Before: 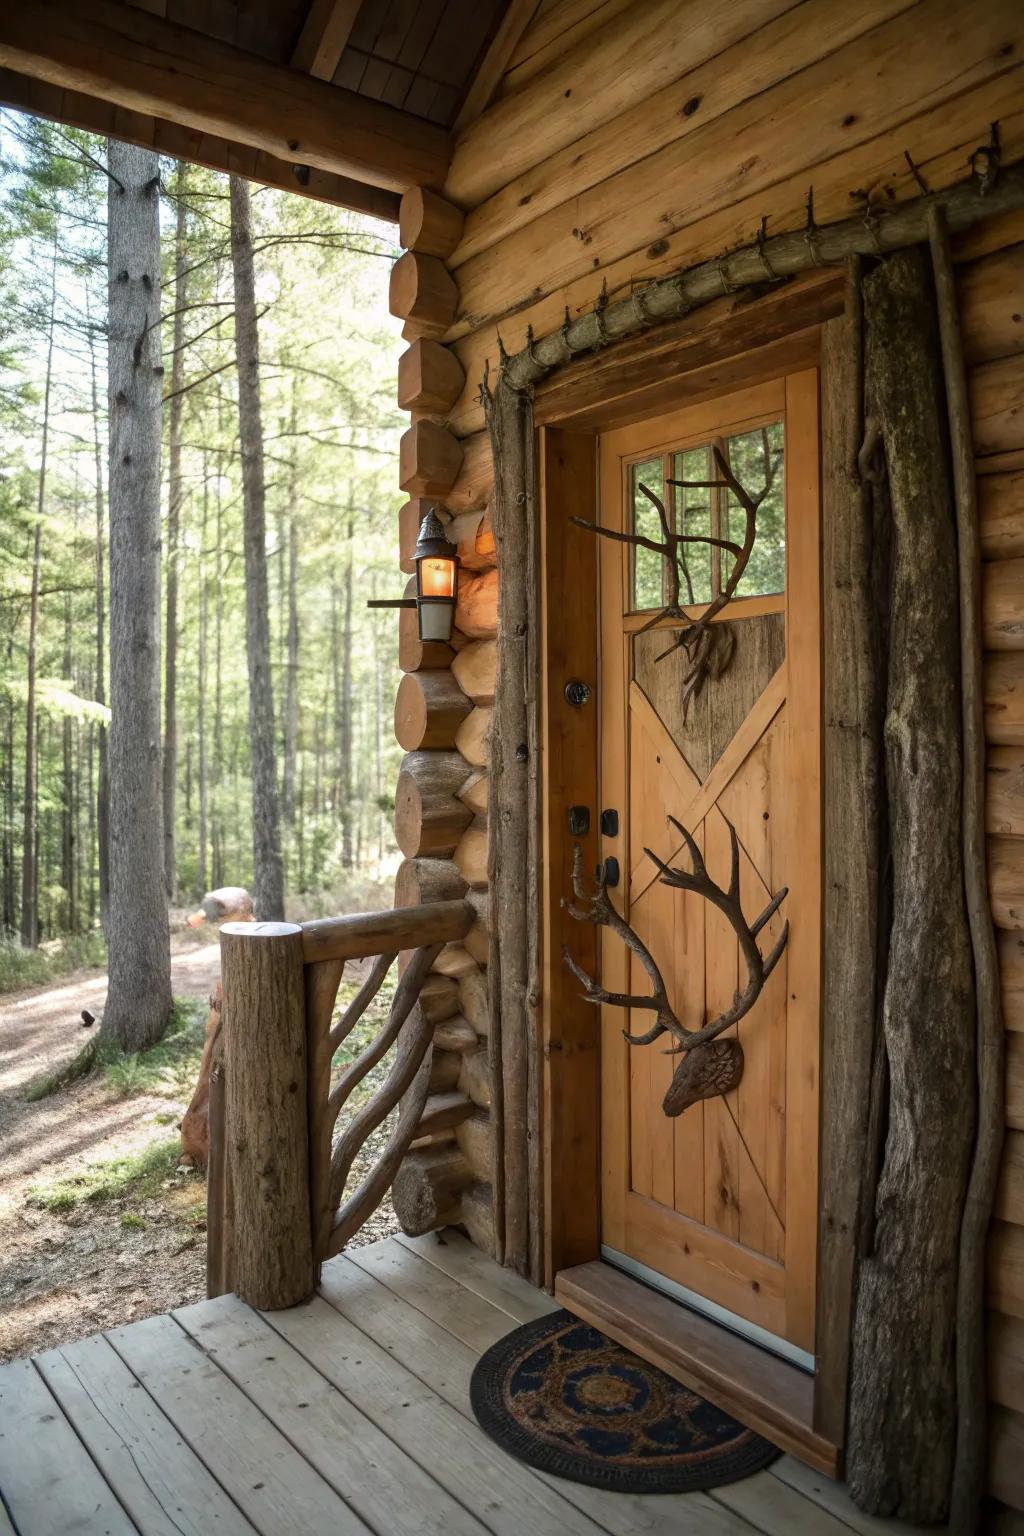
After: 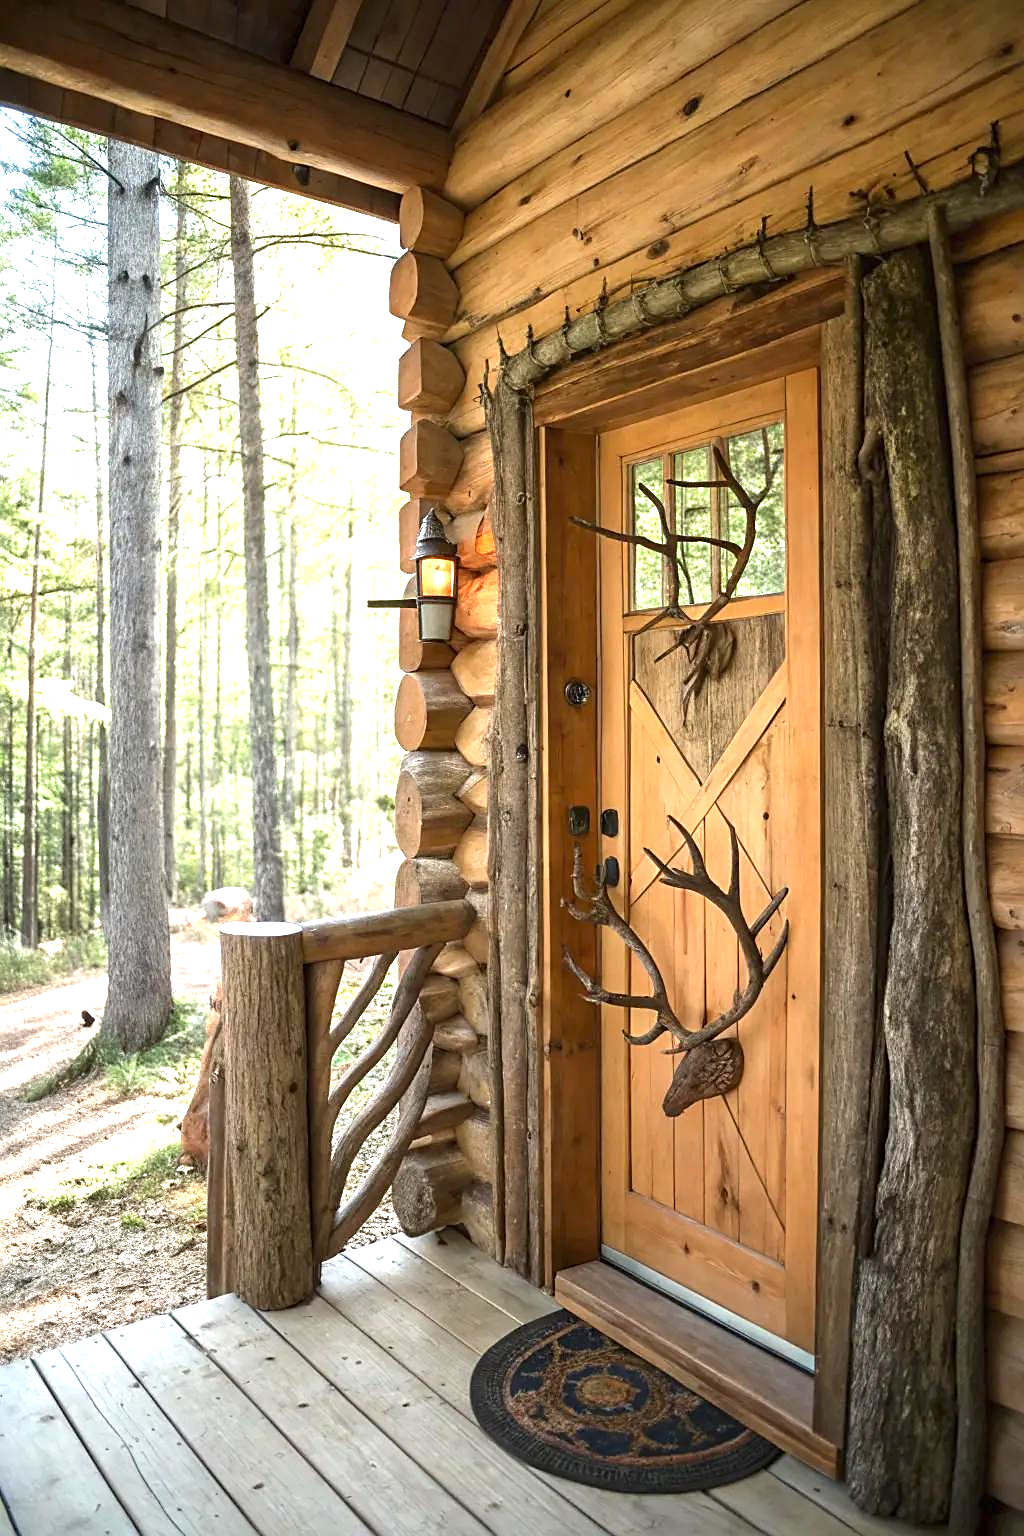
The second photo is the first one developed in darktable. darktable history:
exposure: black level correction 0, exposure 1.2 EV, compensate highlight preservation false
sharpen: amount 0.498
